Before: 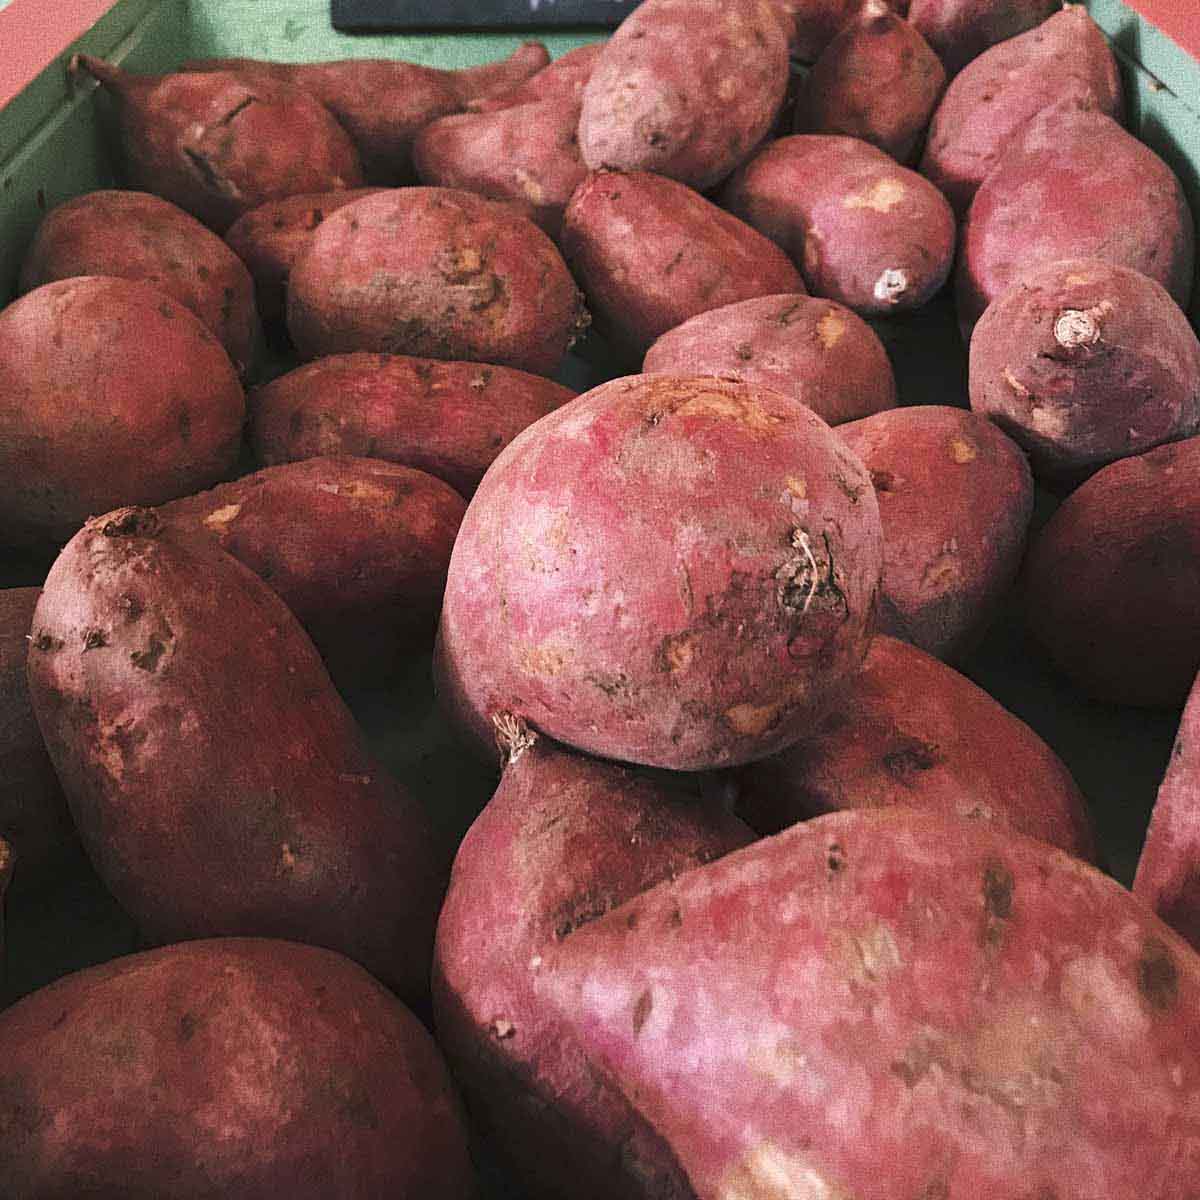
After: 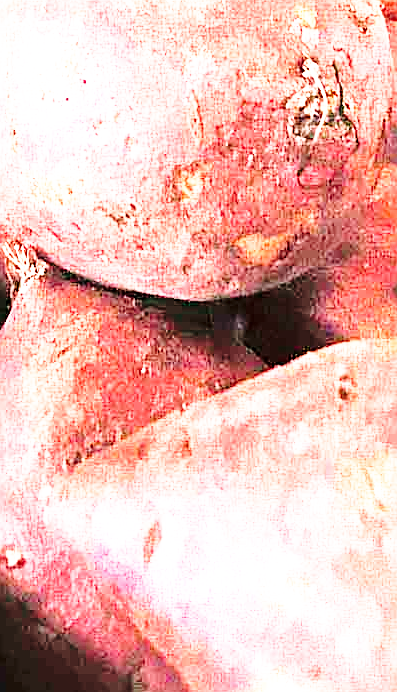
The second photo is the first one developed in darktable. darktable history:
base curve: curves: ch0 [(0, 0) (0.026, 0.03) (0.109, 0.232) (0.351, 0.748) (0.669, 0.968) (1, 1)], preserve colors none
crop: left 40.878%, top 39.176%, right 25.993%, bottom 3.081%
sharpen: on, module defaults
exposure: black level correction 0.001, exposure 1.05 EV, compensate exposure bias true, compensate highlight preservation false
tone equalizer: -8 EV 0.001 EV, -7 EV -0.004 EV, -6 EV 0.009 EV, -5 EV 0.032 EV, -4 EV 0.276 EV, -3 EV 0.644 EV, -2 EV 0.584 EV, -1 EV 0.187 EV, +0 EV 0.024 EV
